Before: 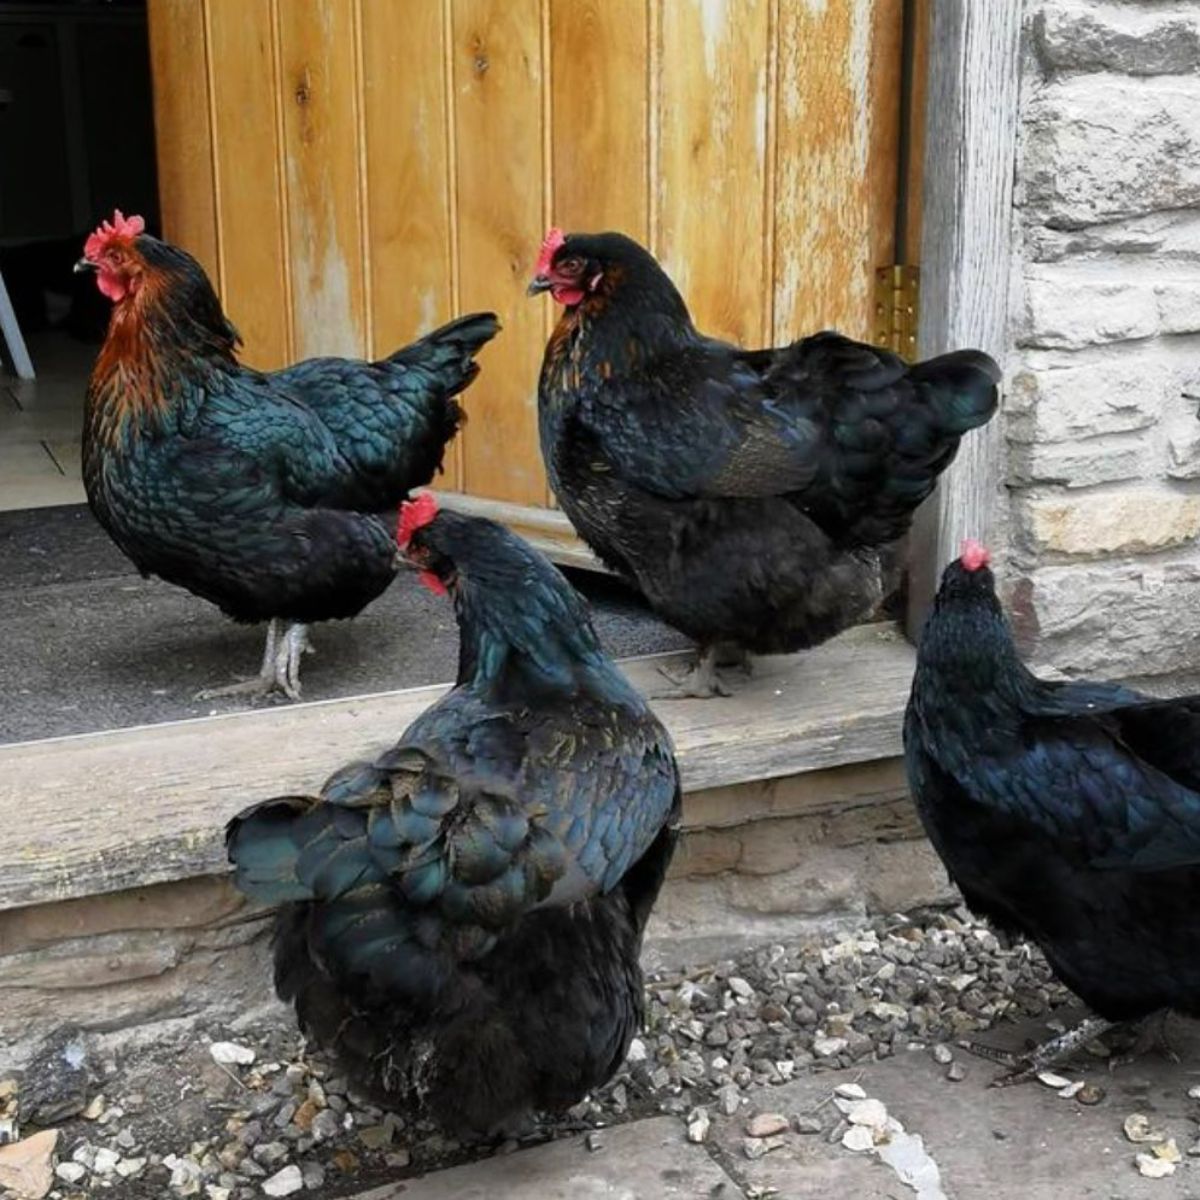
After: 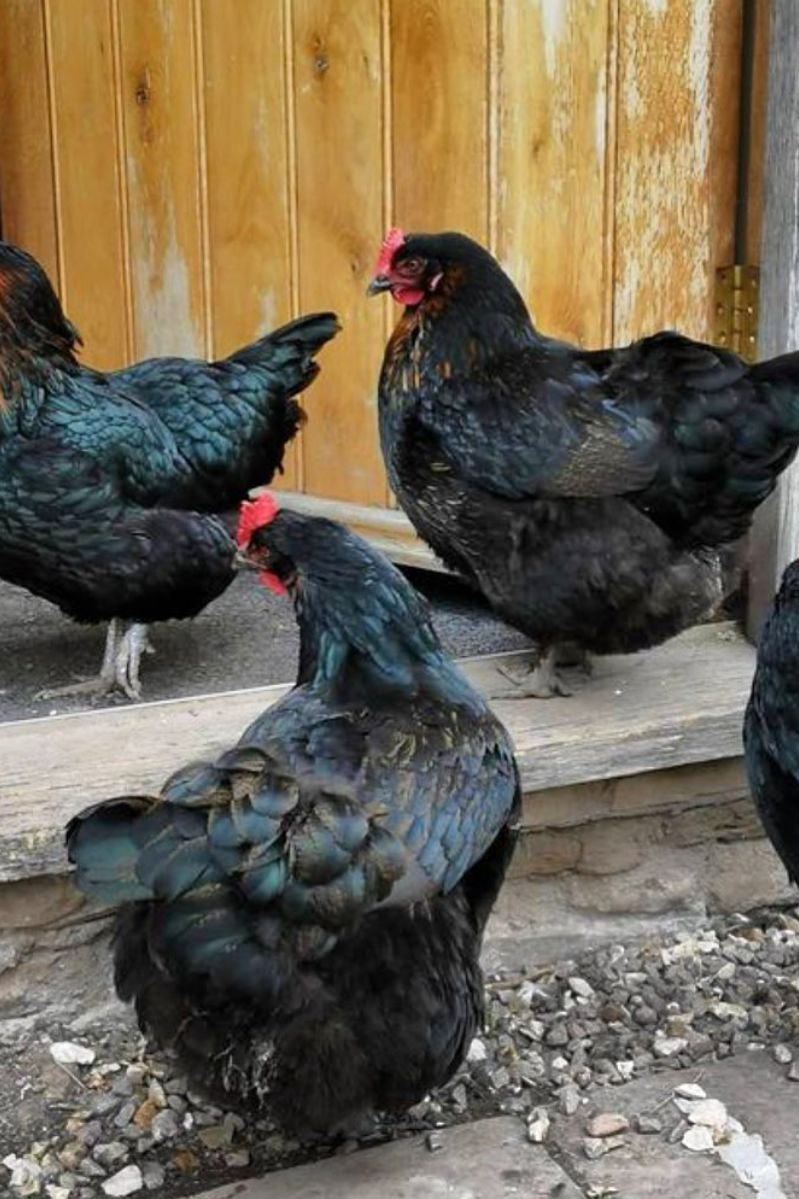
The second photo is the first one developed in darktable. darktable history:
shadows and highlights: low approximation 0.01, soften with gaussian
crop and rotate: left 13.34%, right 20.038%
